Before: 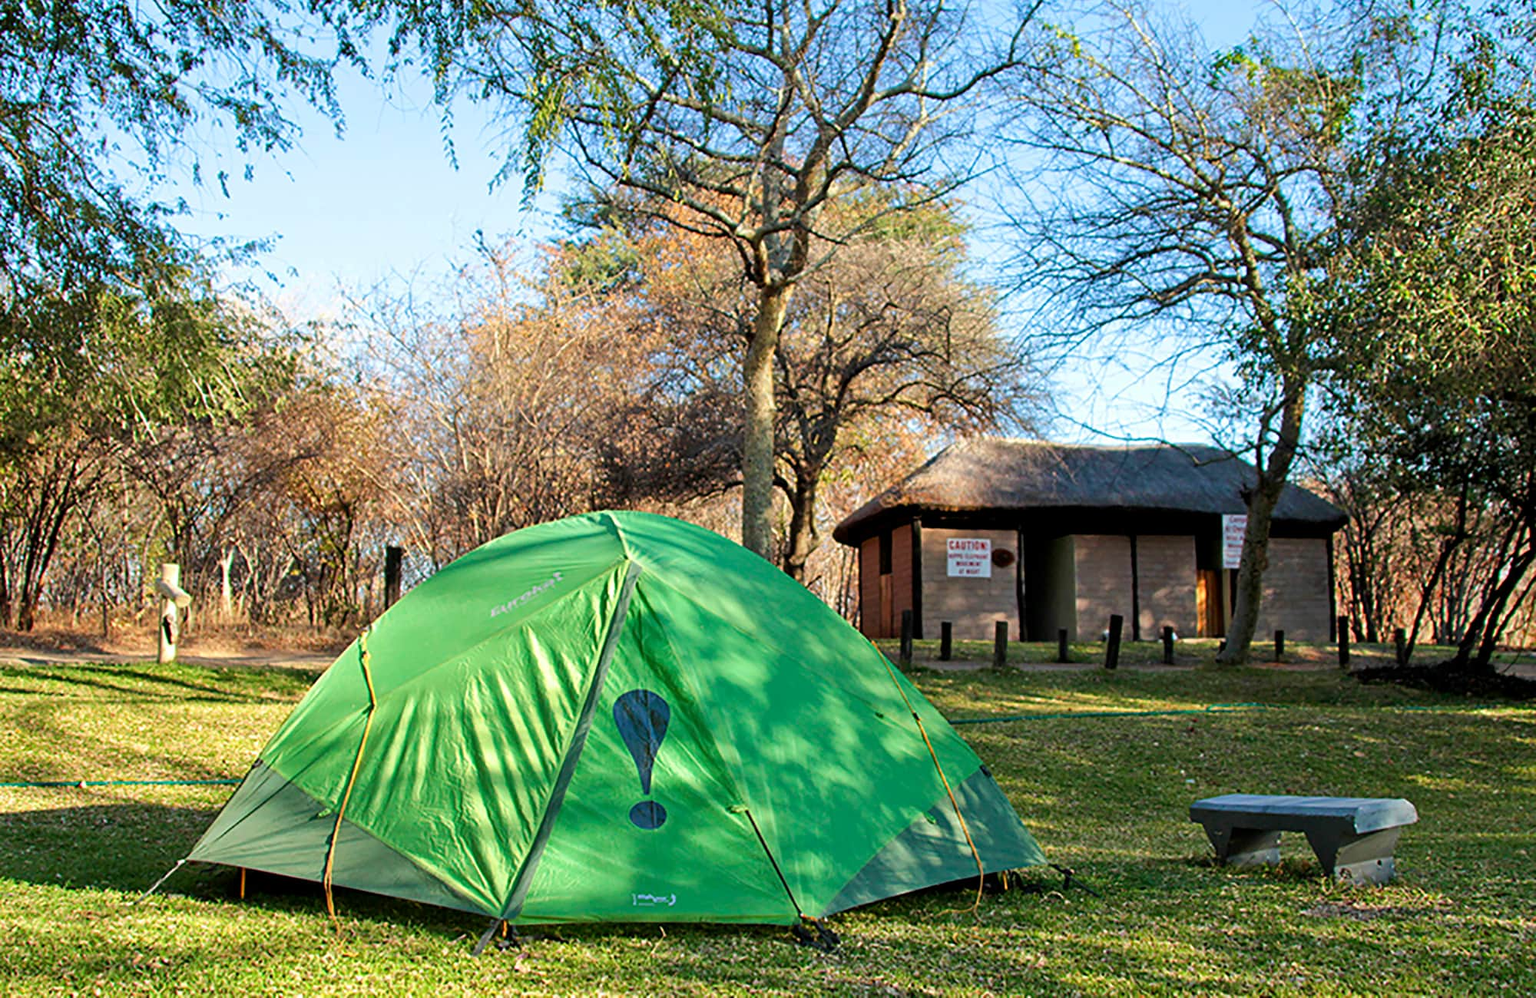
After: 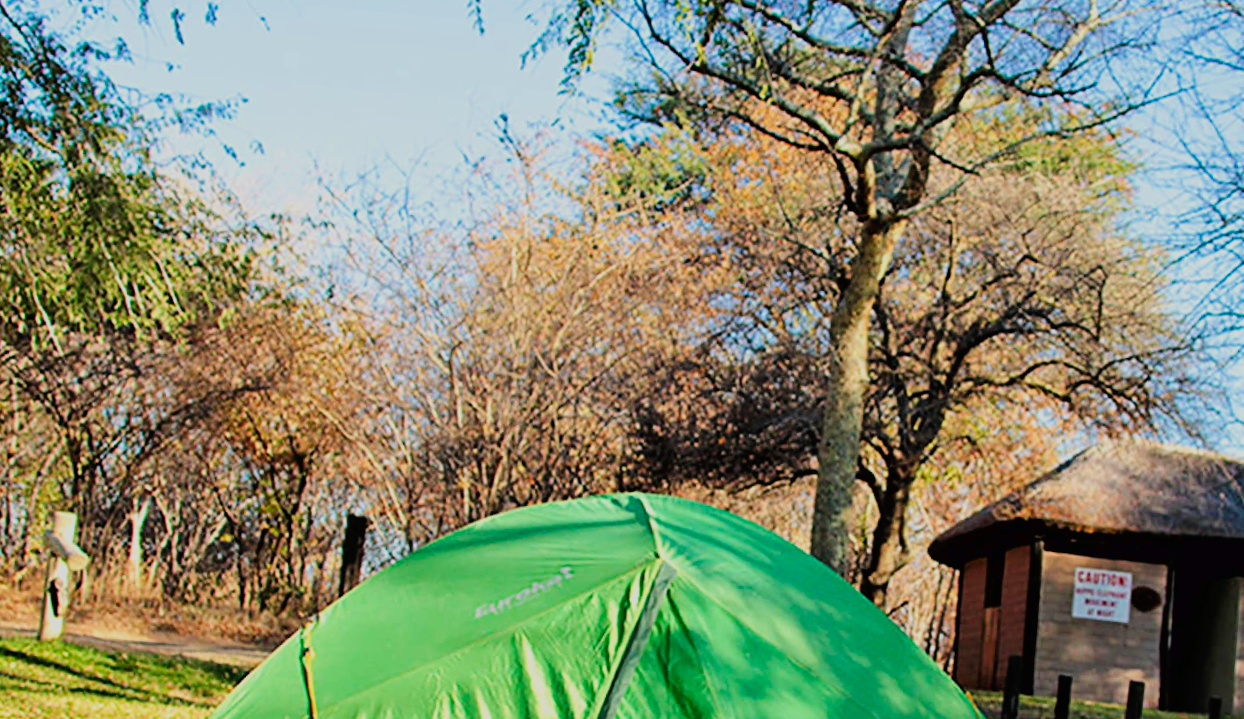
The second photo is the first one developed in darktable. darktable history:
filmic rgb: black relative exposure -7.65 EV, white relative exposure 4.56 EV, hardness 3.61, color science v6 (2022)
tone curve: curves: ch0 [(0, 0) (0.003, 0.013) (0.011, 0.016) (0.025, 0.023) (0.044, 0.036) (0.069, 0.051) (0.1, 0.076) (0.136, 0.107) (0.177, 0.145) (0.224, 0.186) (0.277, 0.246) (0.335, 0.311) (0.399, 0.378) (0.468, 0.462) (0.543, 0.548) (0.623, 0.636) (0.709, 0.728) (0.801, 0.816) (0.898, 0.9) (1, 1)], preserve colors none
exposure: compensate highlight preservation false
crop and rotate: angle -4.99°, left 2.122%, top 6.945%, right 27.566%, bottom 30.519%
